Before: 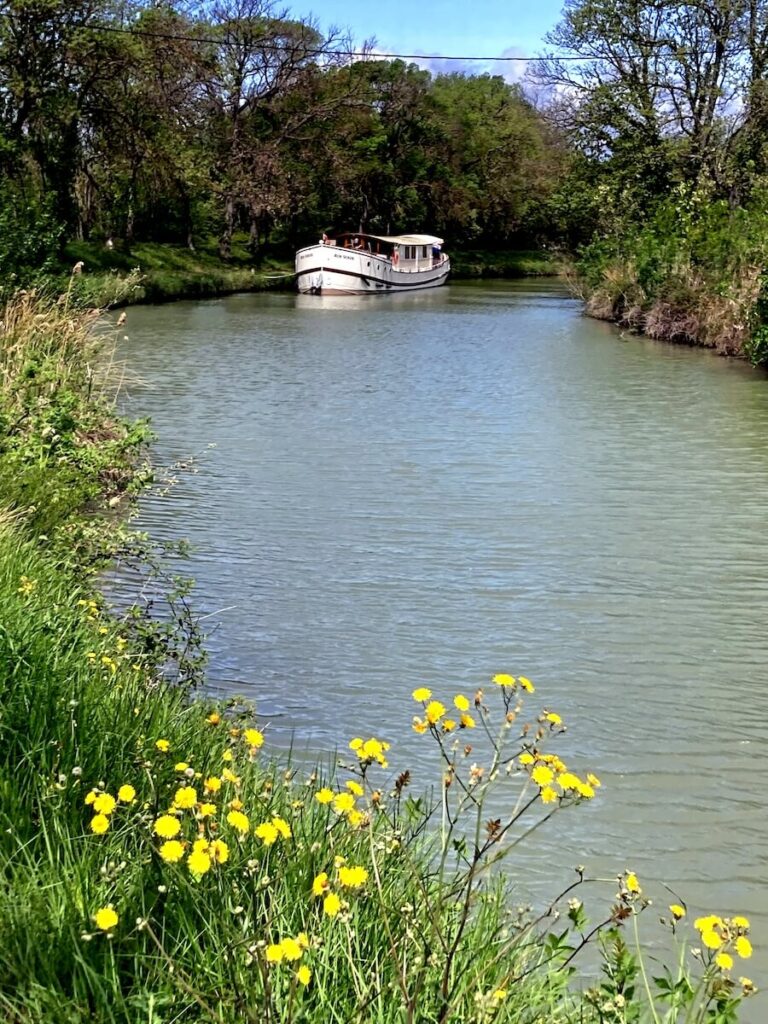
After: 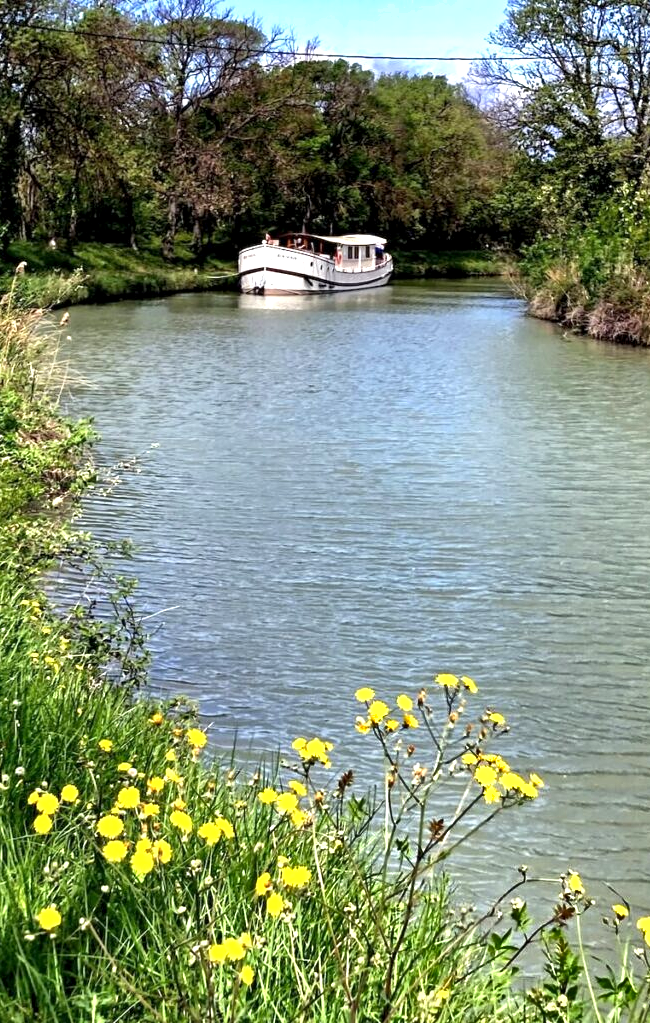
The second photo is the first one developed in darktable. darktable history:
crop: left 7.429%, right 7.857%
local contrast: highlights 107%, shadows 102%, detail 119%, midtone range 0.2
shadows and highlights: shadows 30.74, highlights -63.23, highlights color adjustment 40.53%, soften with gaussian
exposure: exposure 0.603 EV, compensate exposure bias true, compensate highlight preservation false
base curve: preserve colors none
